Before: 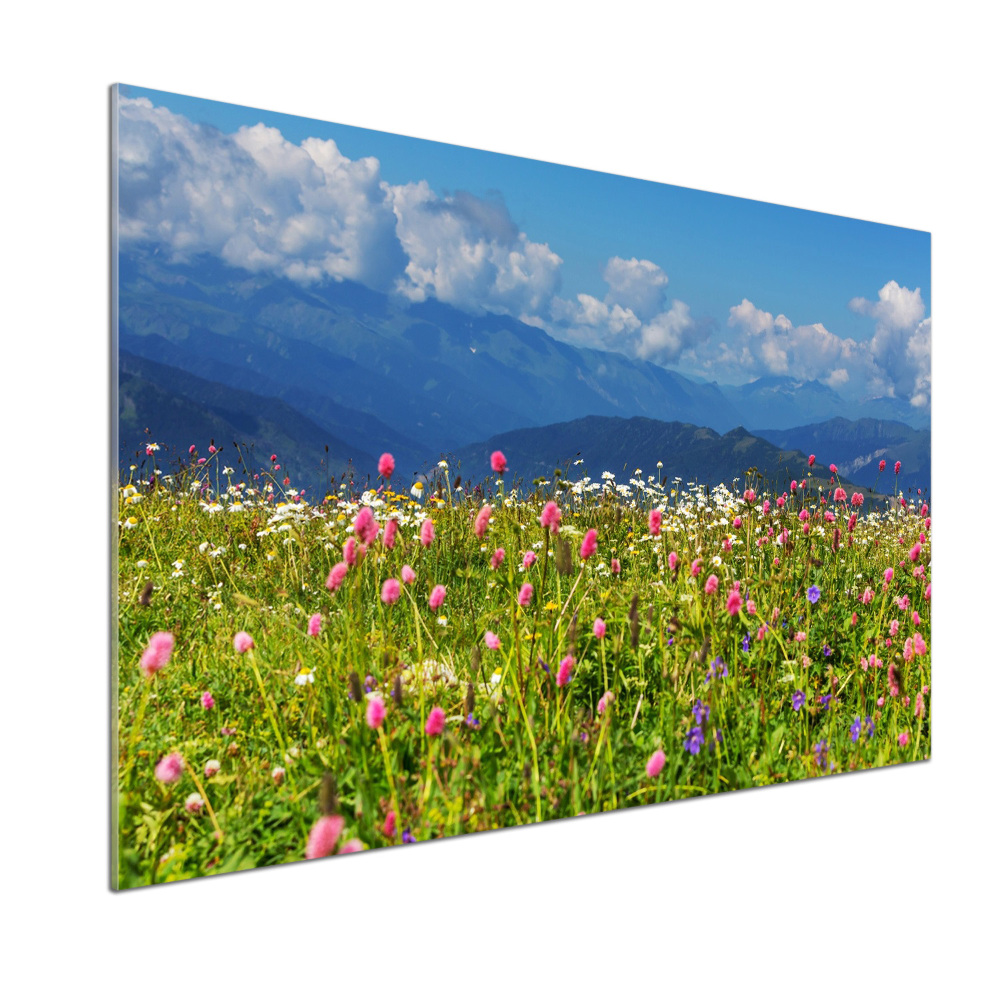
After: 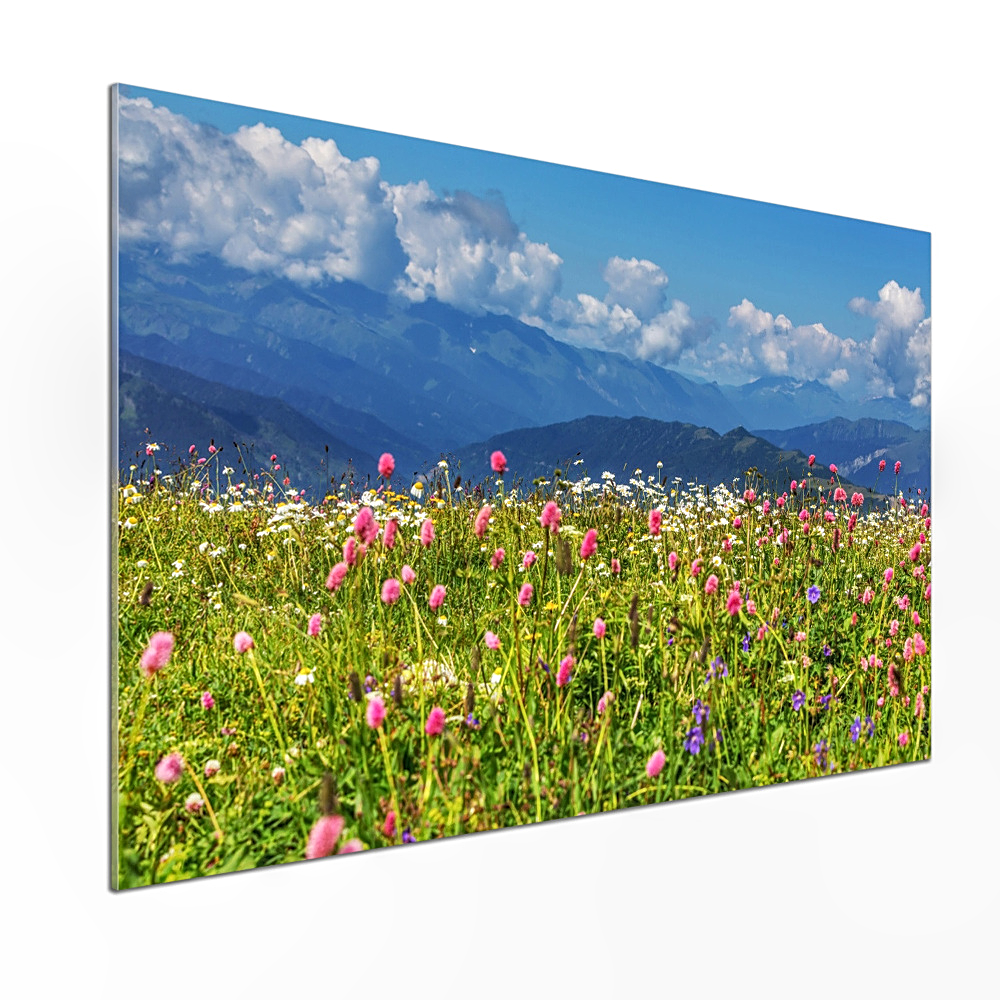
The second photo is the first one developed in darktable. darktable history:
sharpen: on, module defaults
local contrast: highlights 4%, shadows 2%, detail 134%
